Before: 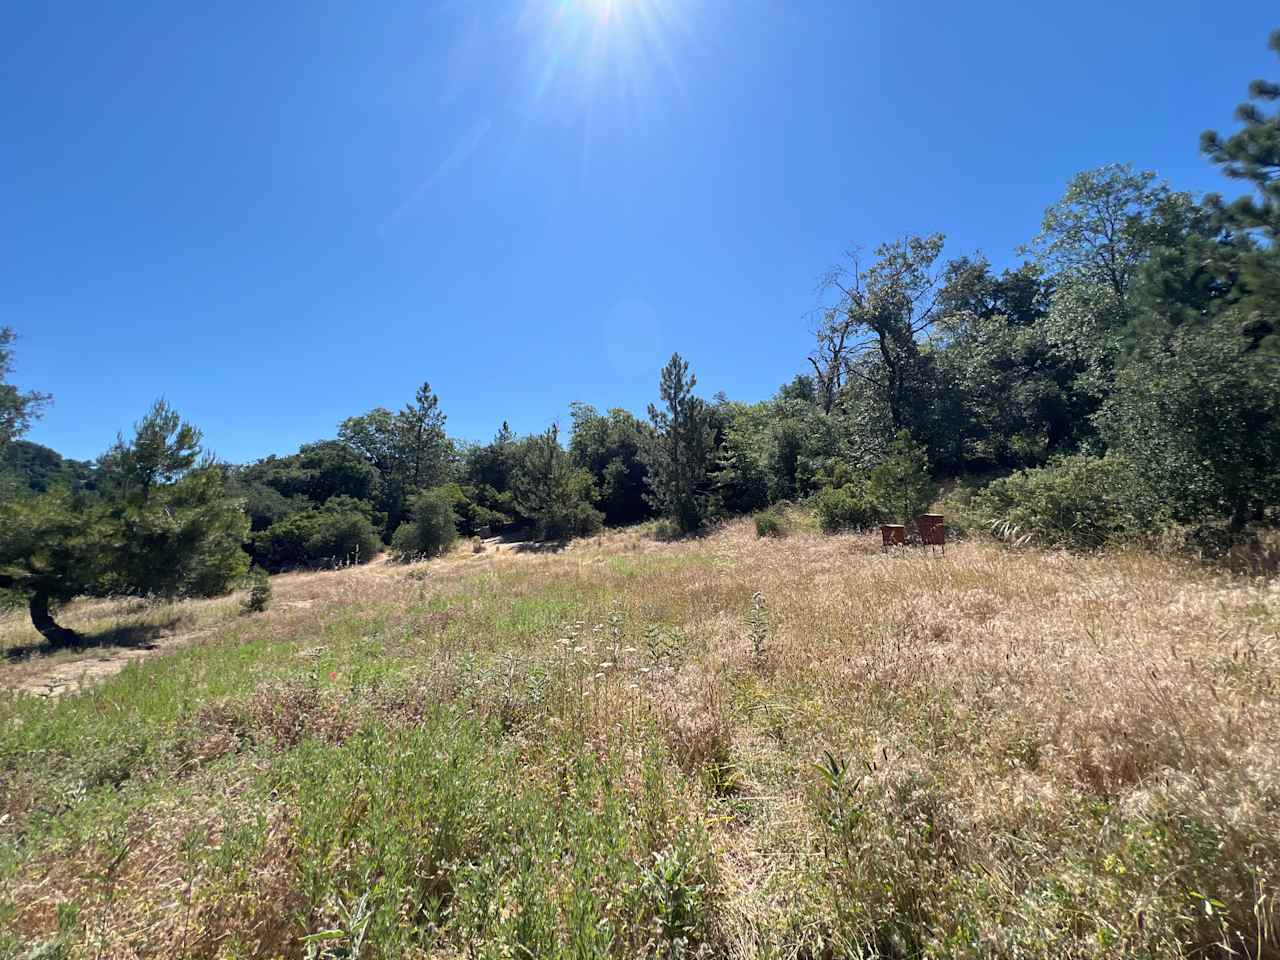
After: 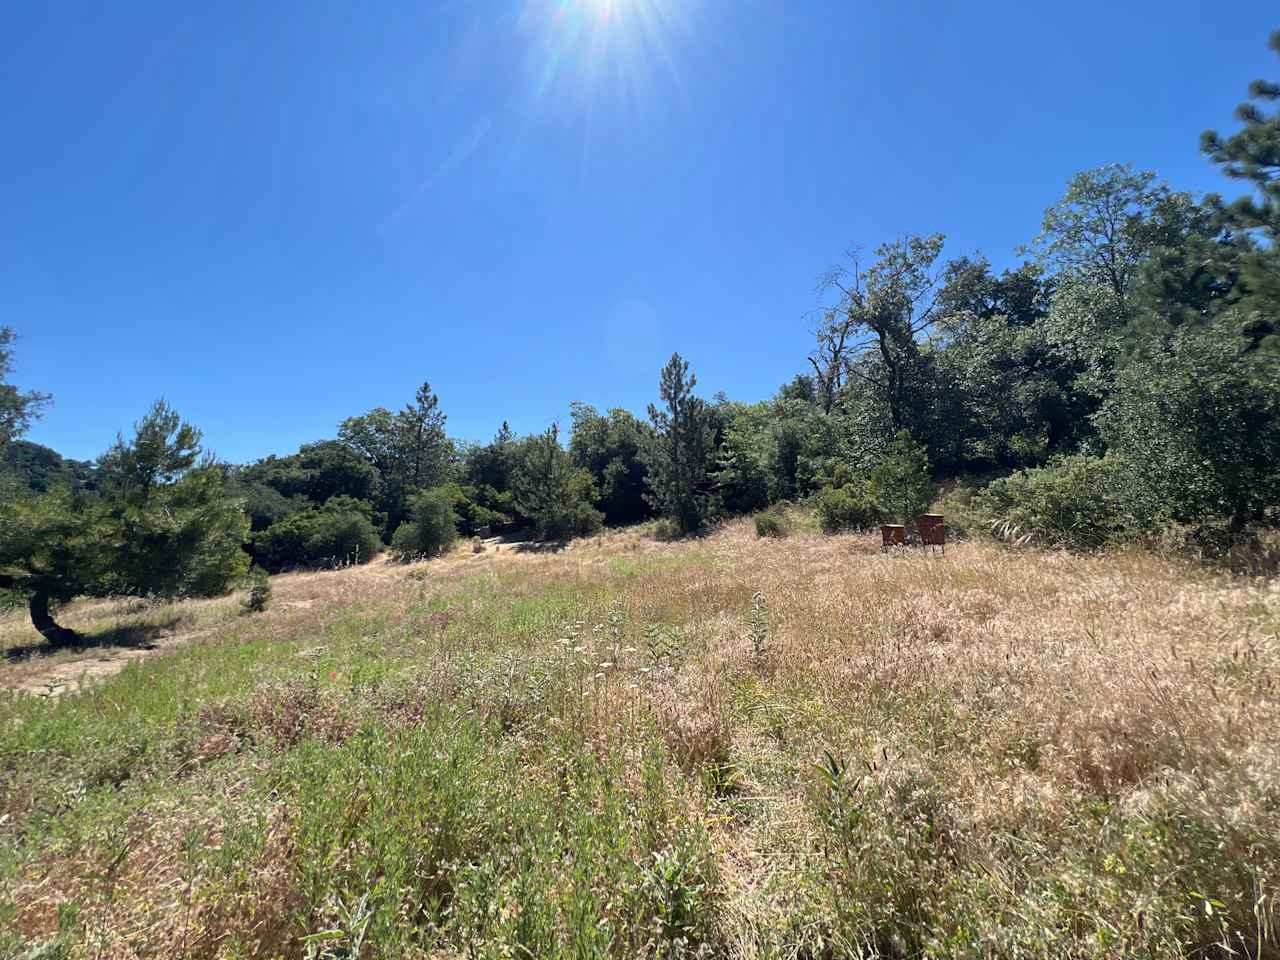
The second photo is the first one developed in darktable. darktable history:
shadows and highlights: radius 133.21, soften with gaussian
